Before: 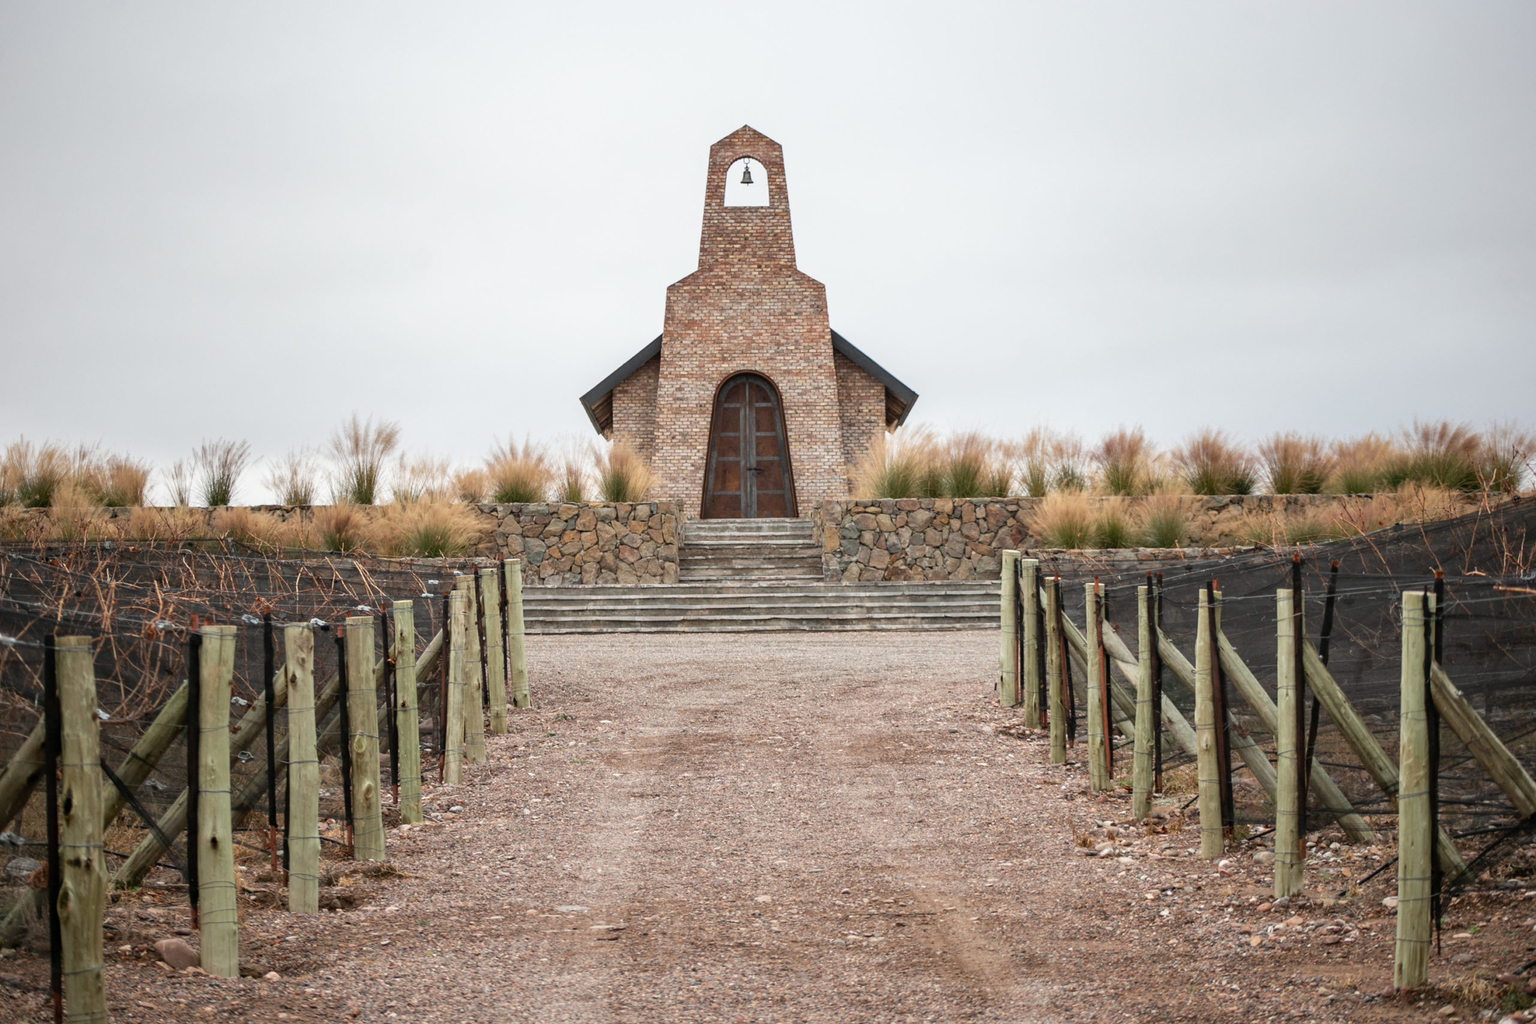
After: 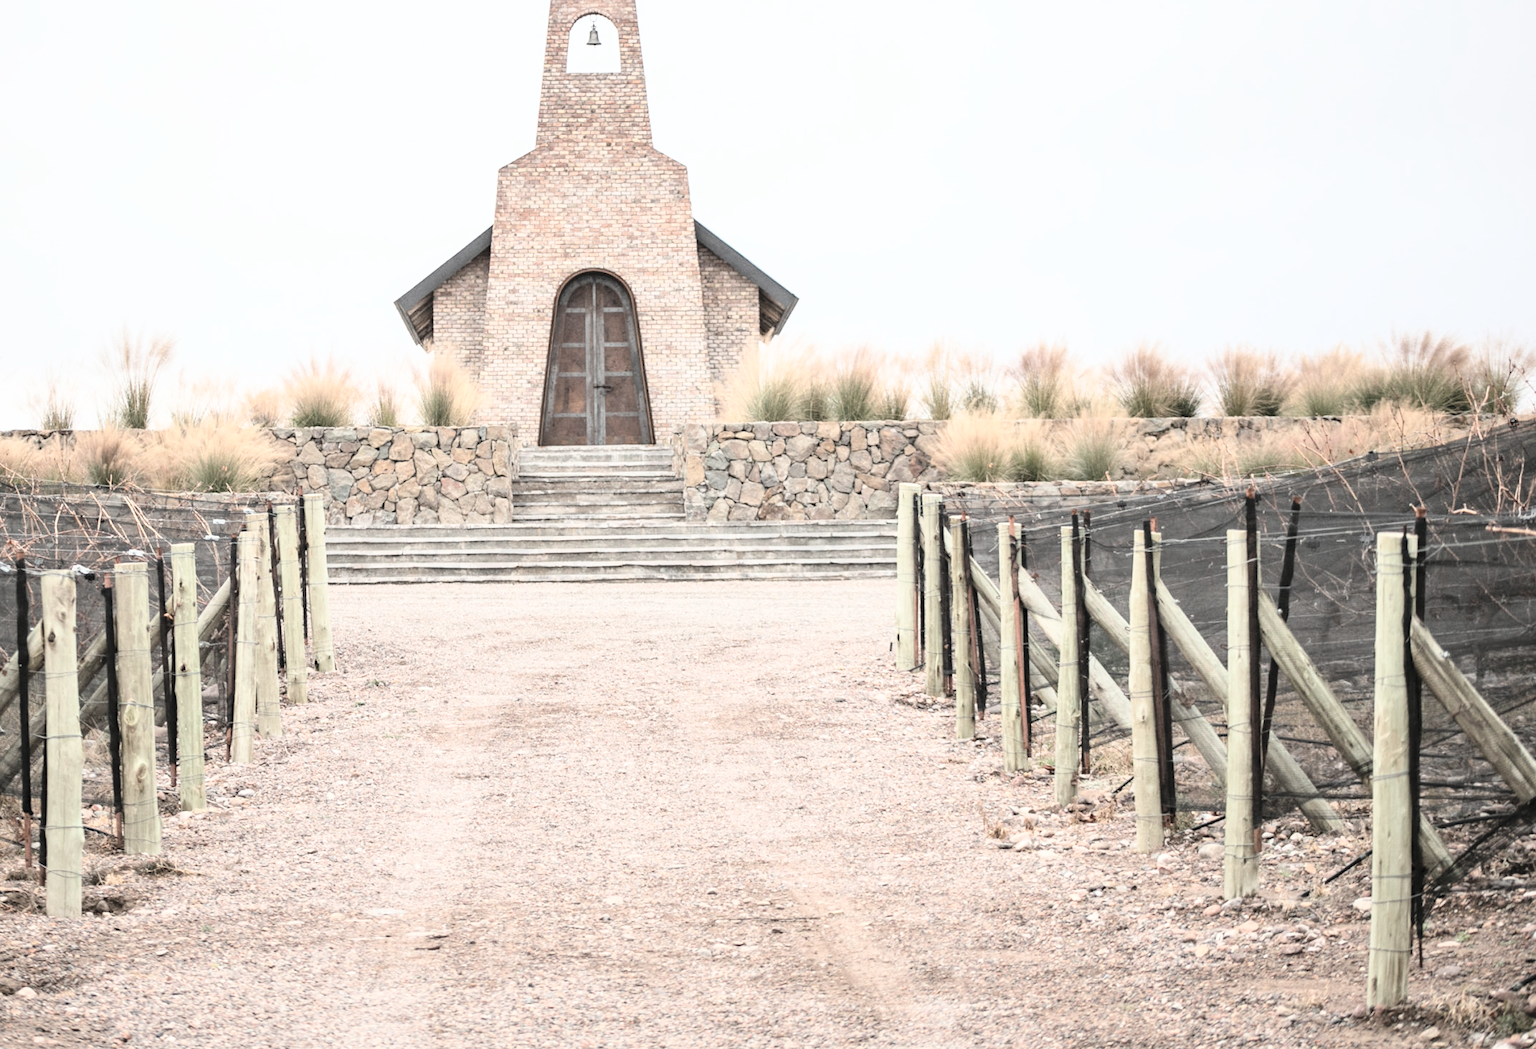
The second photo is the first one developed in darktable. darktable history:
base curve: curves: ch0 [(0, 0) (0.018, 0.026) (0.143, 0.37) (0.33, 0.731) (0.458, 0.853) (0.735, 0.965) (0.905, 0.986) (1, 1)]
crop: left 16.315%, top 14.246%
contrast brightness saturation: brightness 0.18, saturation -0.5
